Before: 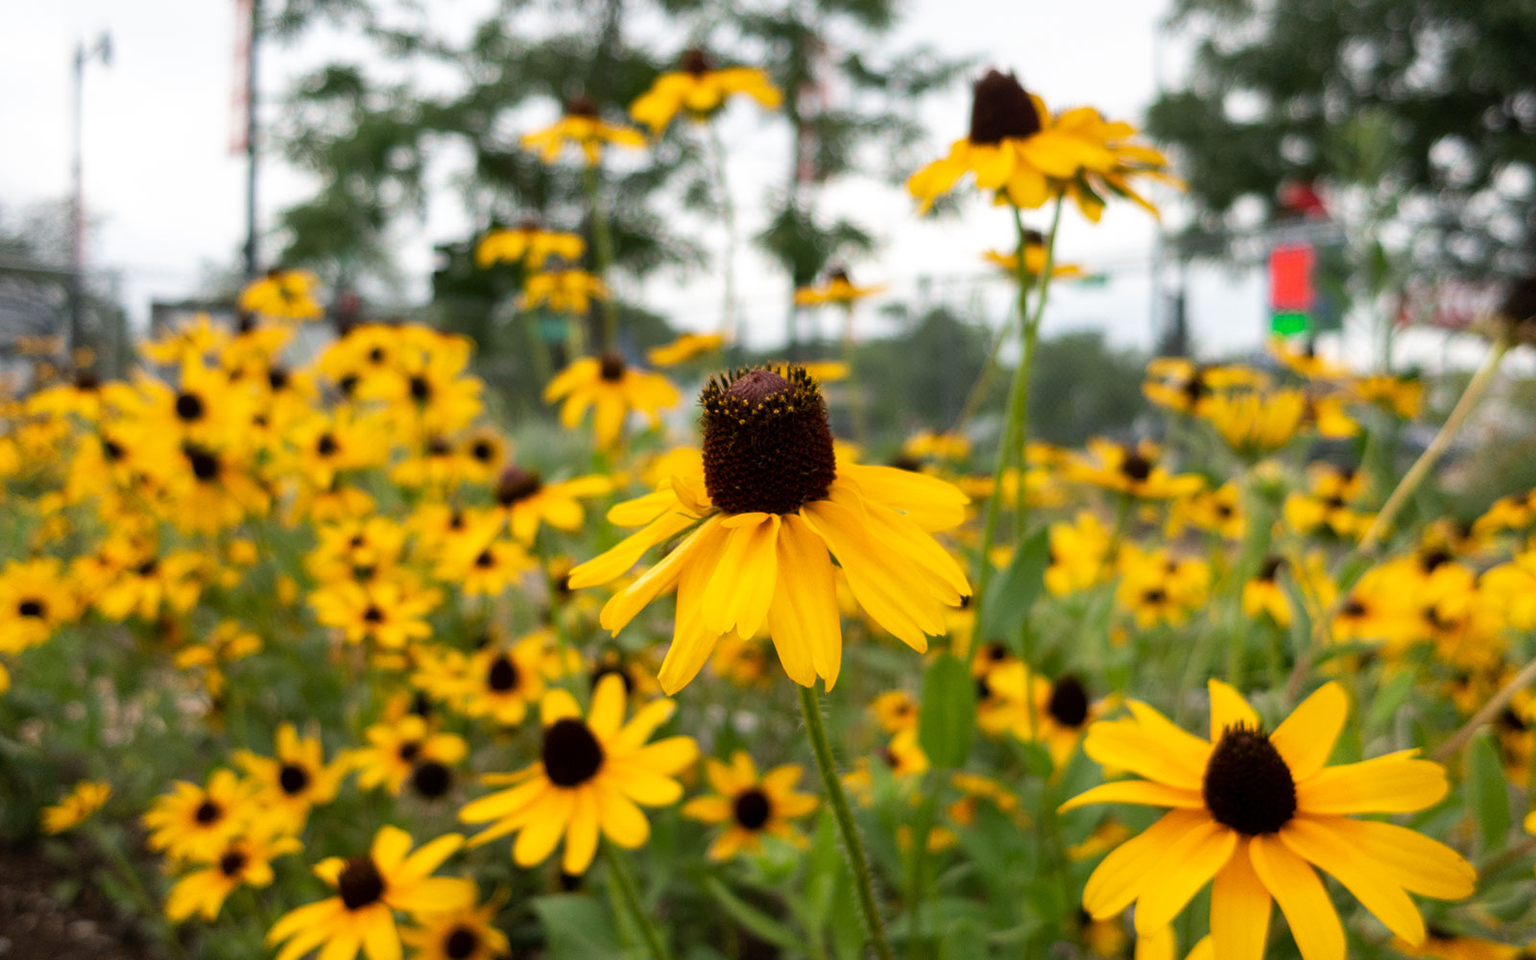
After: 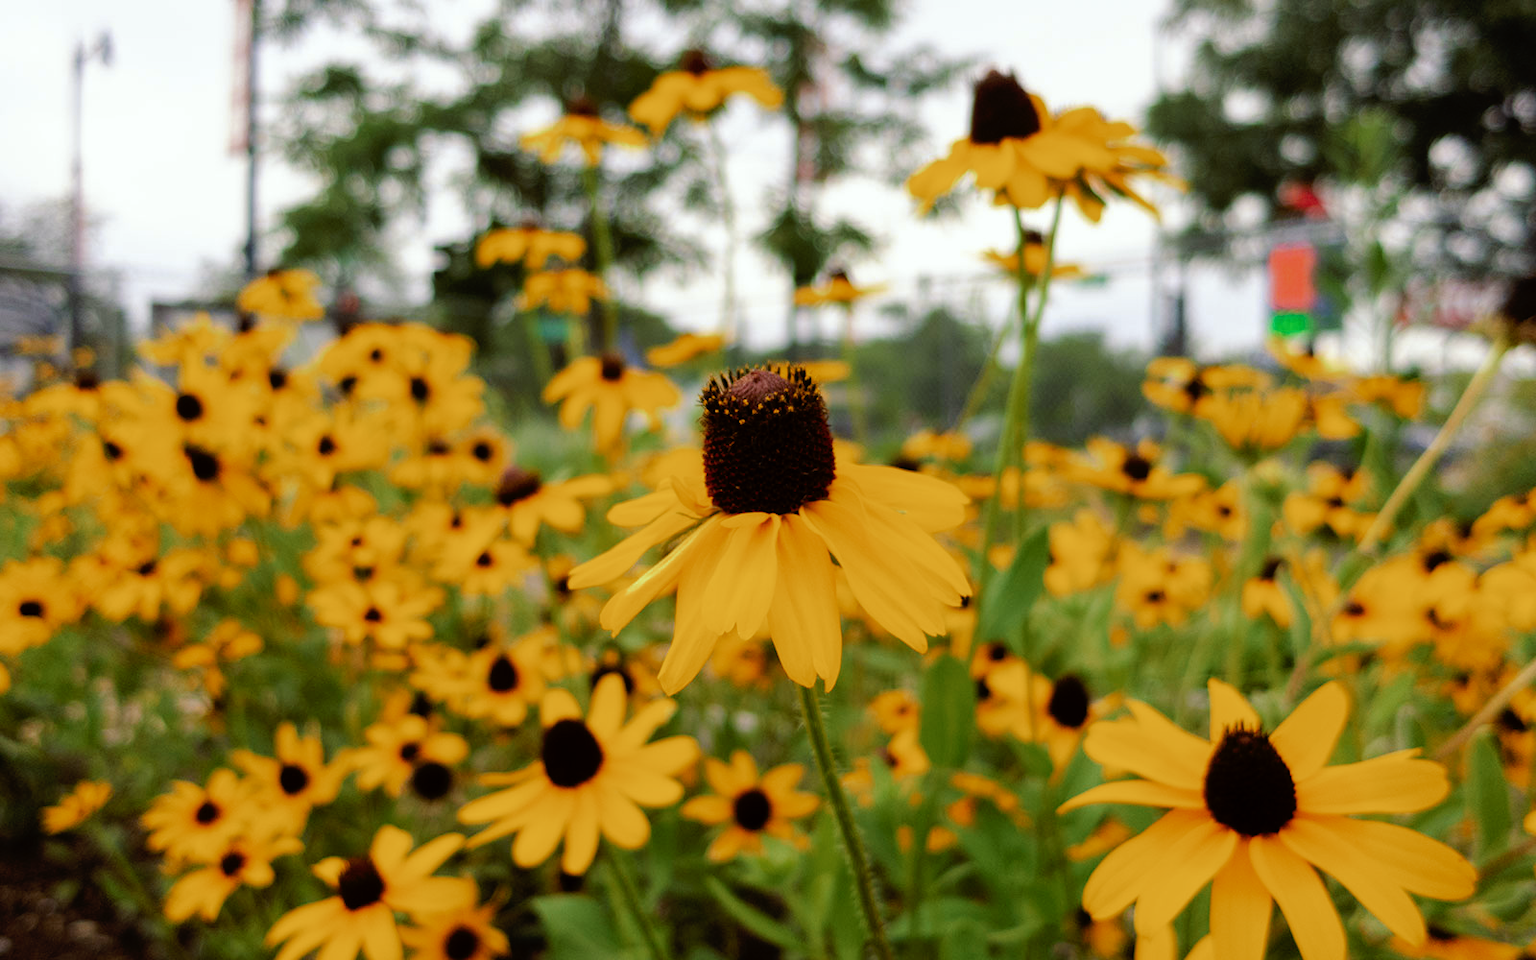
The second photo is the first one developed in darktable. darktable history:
tone curve: curves: ch0 [(0, 0) (0.003, 0.001) (0.011, 0.002) (0.025, 0.007) (0.044, 0.015) (0.069, 0.022) (0.1, 0.03) (0.136, 0.056) (0.177, 0.115) (0.224, 0.177) (0.277, 0.244) (0.335, 0.322) (0.399, 0.398) (0.468, 0.471) (0.543, 0.545) (0.623, 0.614) (0.709, 0.685) (0.801, 0.765) (0.898, 0.867) (1, 1)], preserve colors none
color look up table: target L [88.25, 76.83, 87.2, 87.45, 81.04, 74.61, 67.56, 57.58, 56.55, 66.43, 42.68, 48.93, 37.89, 15.06, 201.33, 82.36, 76.38, 66.97, 71.38, 60.12, 57.13, 53.31, 58.32, 56.59, 54.29, 50.04, 31.06, 27.67, 17.75, 90, 82.66, 64.55, 65.18, 68.47, 55.53, 56.32, 55.24, 48.27, 43.07, 46.14, 38.66, 33.62, 18.28, 14.04, 2.408, 88.46, 75.34, 59.29, 58.9], target a [-4.059, -27.42, -38.9, -60.44, -8.701, -57.76, -68.22, -31.05, 15.13, -58.8, -37.27, -8.341, -11.92, -11.58, 0, -4.838, 20.37, 24.38, 27.22, 13.27, 61.62, 62.3, 30.38, 39.25, 73.56, 68.8, 8.728, 33.55, 21.83, 3.189, 12.63, 28.3, 27.73, 77.3, 75.9, 78.94, 51.46, 25.52, 53.18, 70.66, 53.87, 19.27, 24.85, 23.95, 2.953, -37.89, -9.342, -28.55, -9.117], target b [69.85, 63.74, 46.79, 20.32, 36.1, 52.11, 58.66, 50.91, 53.89, 28.45, 37.17, 35.43, 33.43, 16.48, -0.001, 60.56, -0.308, 37.13, 37.9, 19.64, 2.284, 55.77, 56.5, 22.41, 35.23, 54.47, 4.702, 28.49, 18.85, -9.576, -30.02, -12.83, -55.64, -55.97, -62.3, -22.67, -77.58, -89.39, -45.7, -83.38, -12.18, -67.57, -3.51, -41.79, -5.389, -5.346, -42.96, -9.78, -55.86], num patches 49
